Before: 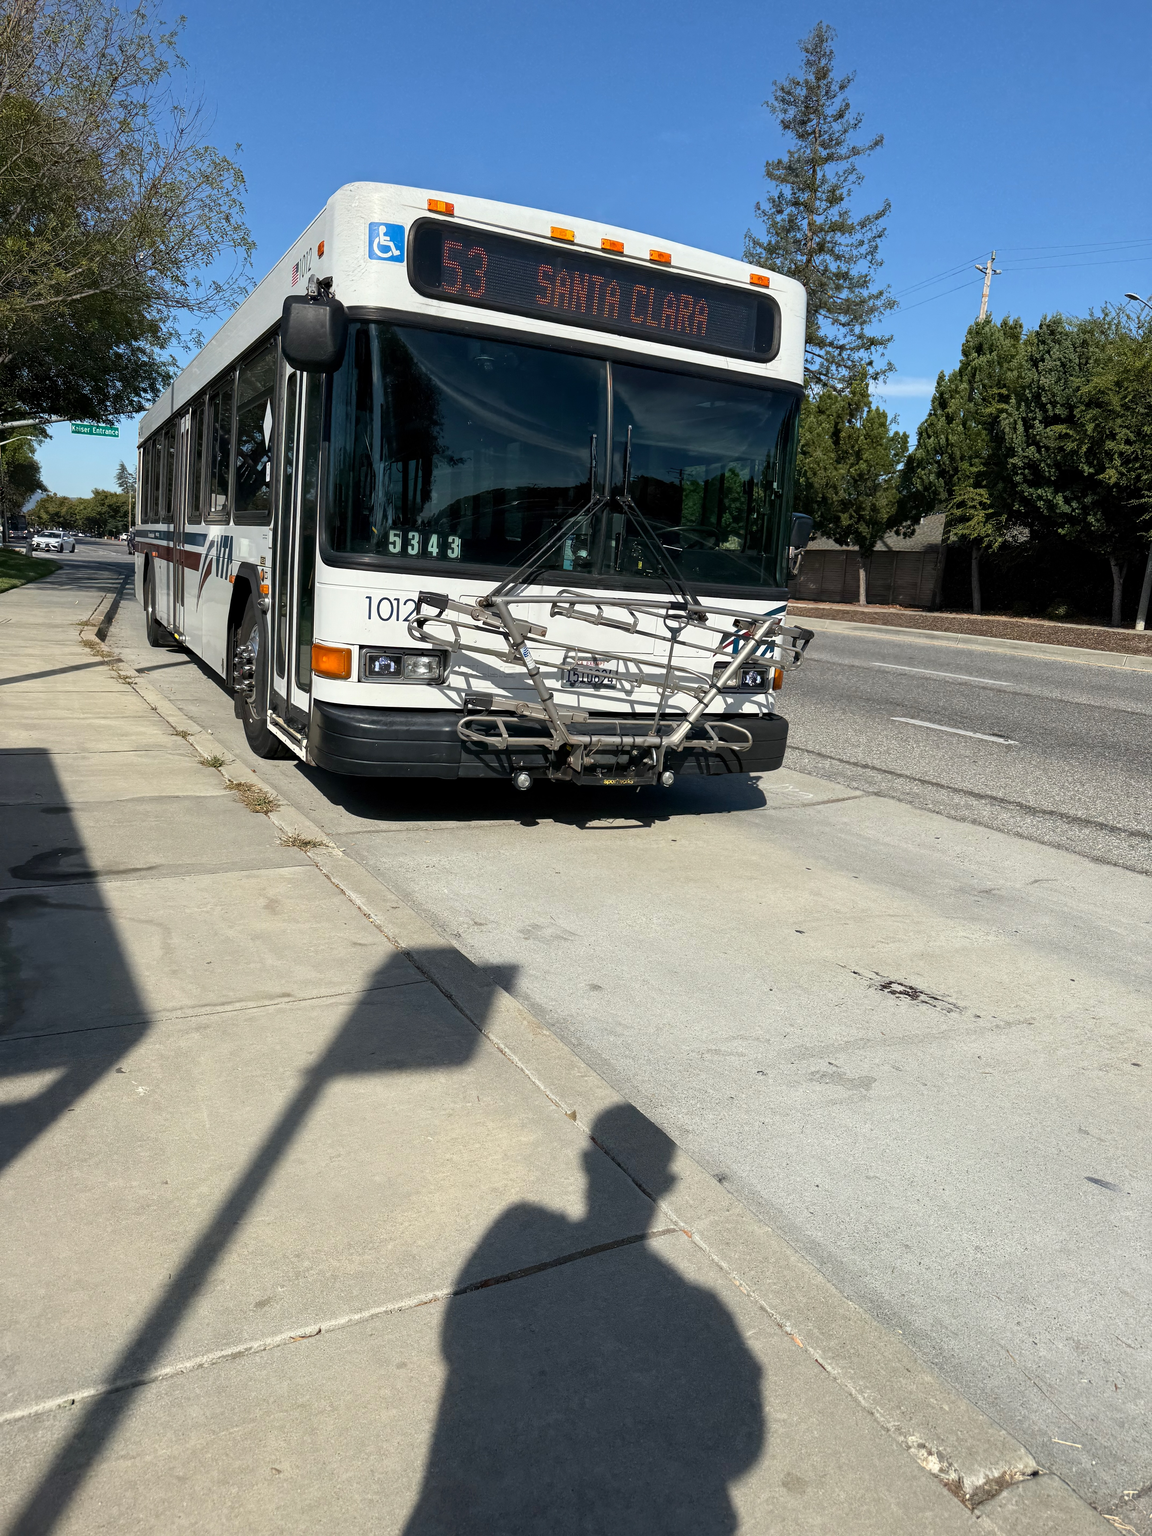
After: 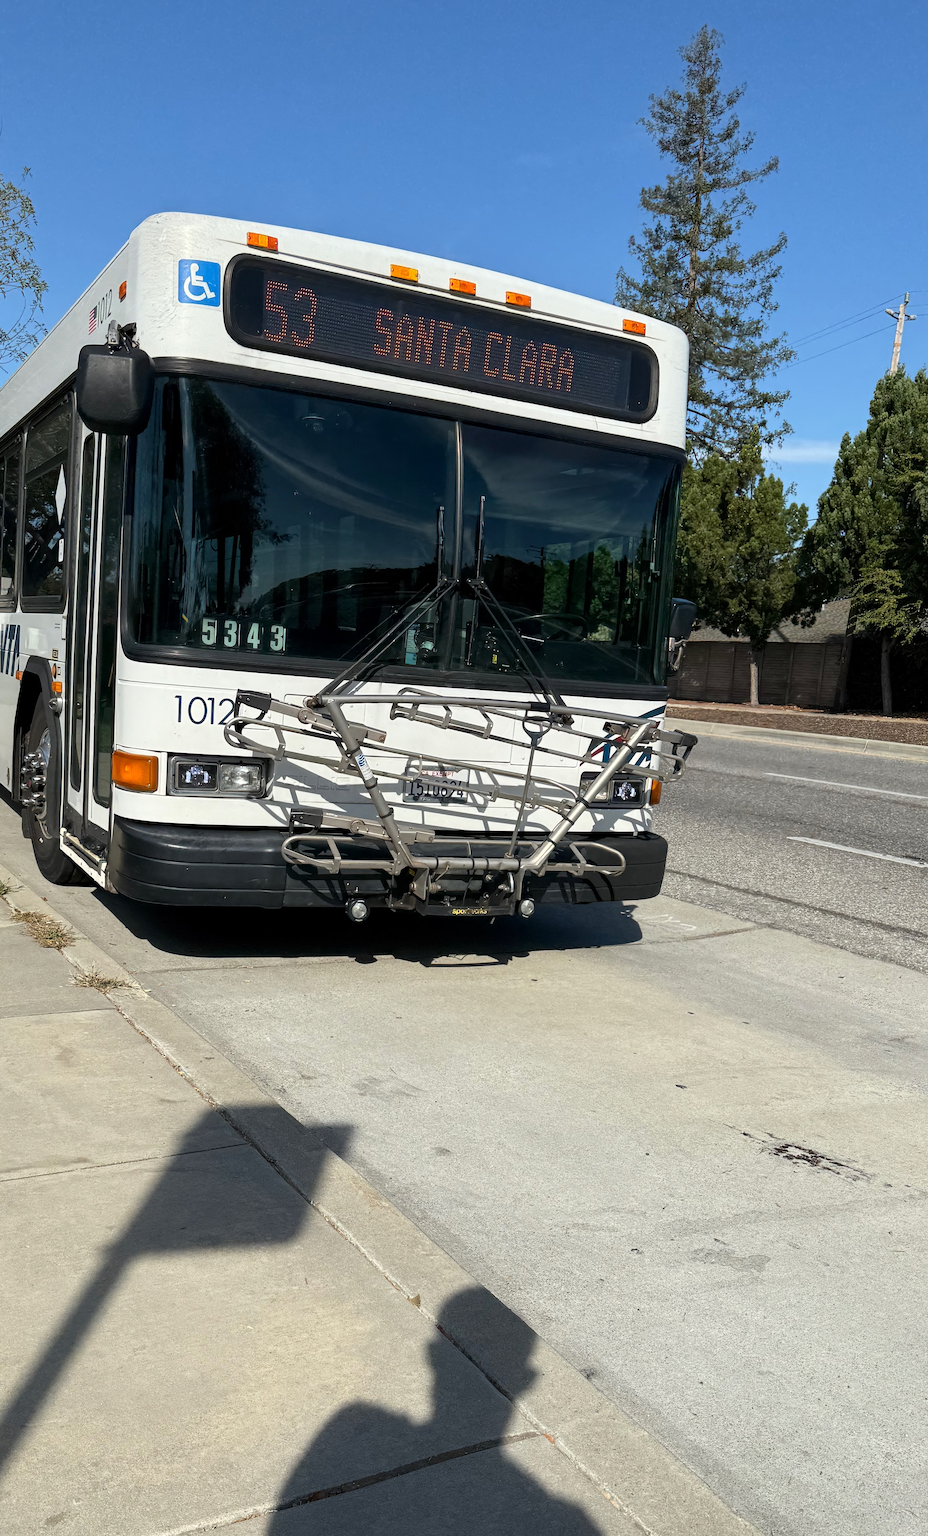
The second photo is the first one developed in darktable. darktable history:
crop: left 18.753%, right 12.094%, bottom 14.203%
